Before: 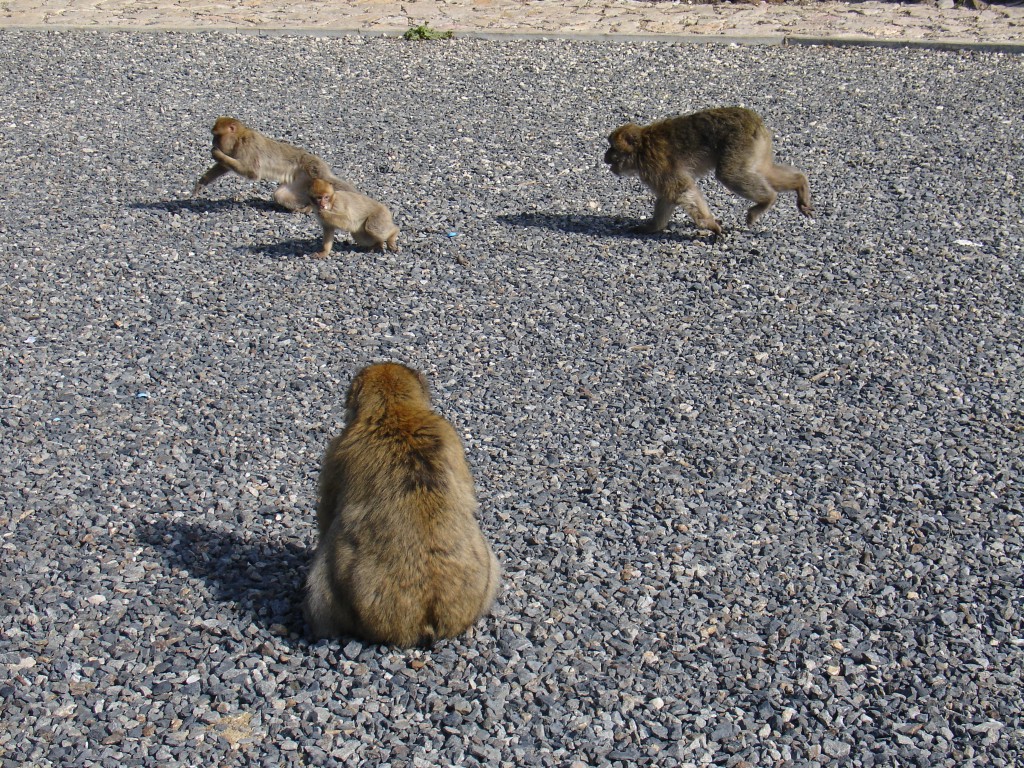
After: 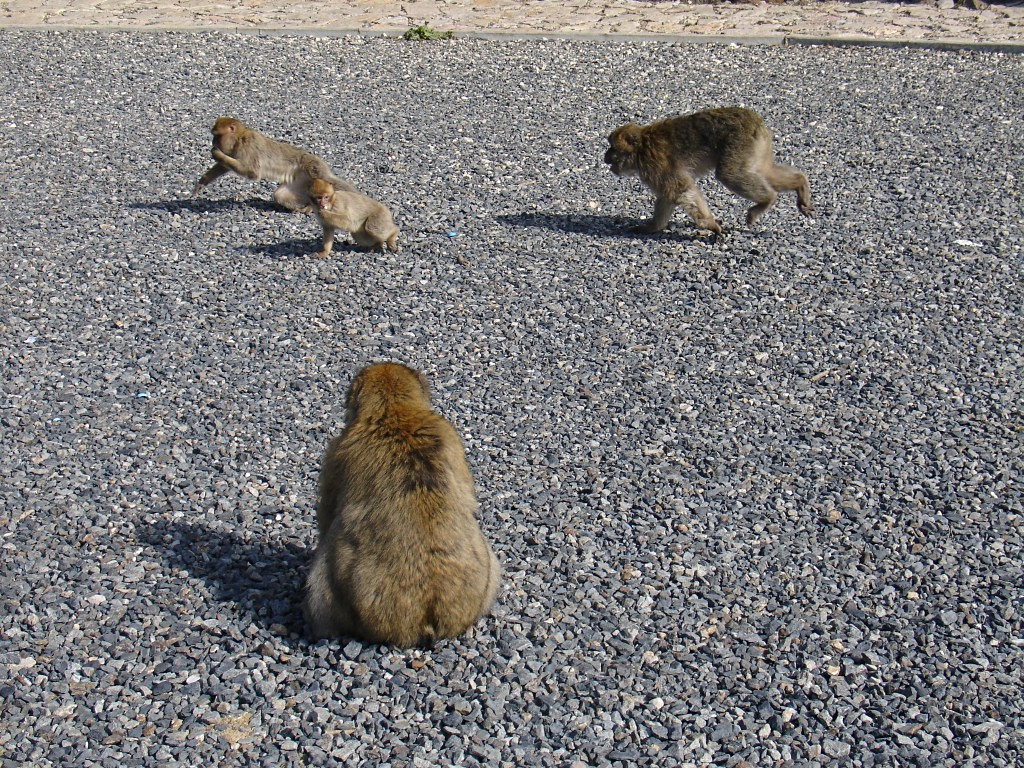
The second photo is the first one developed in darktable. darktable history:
sharpen: amount 0.211
